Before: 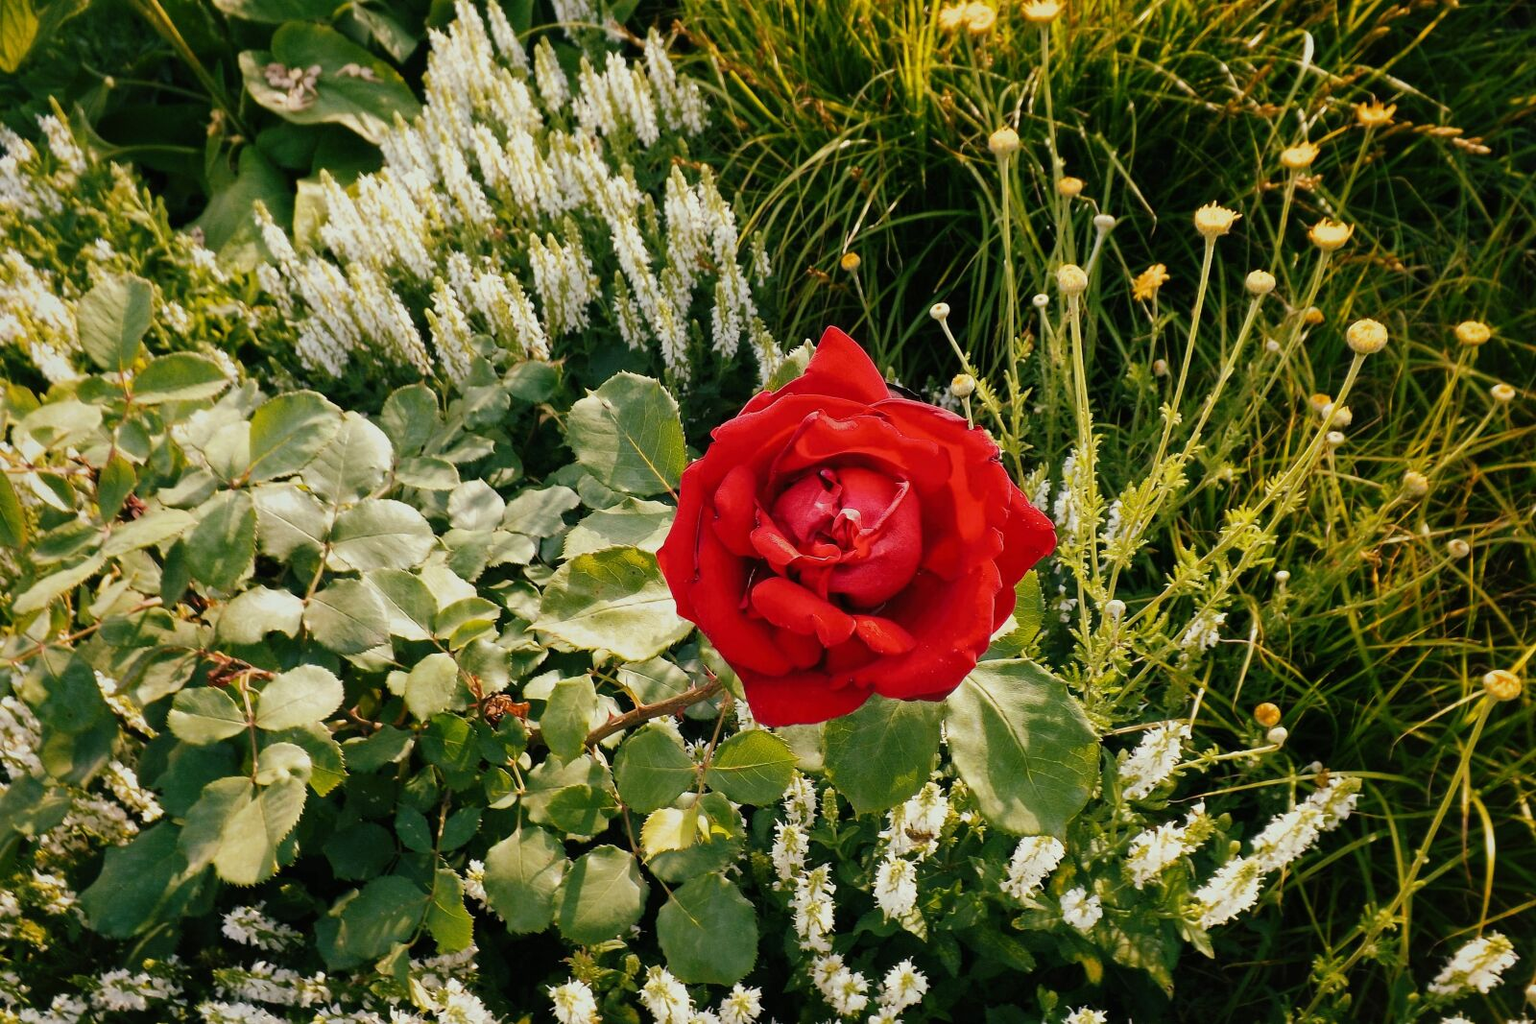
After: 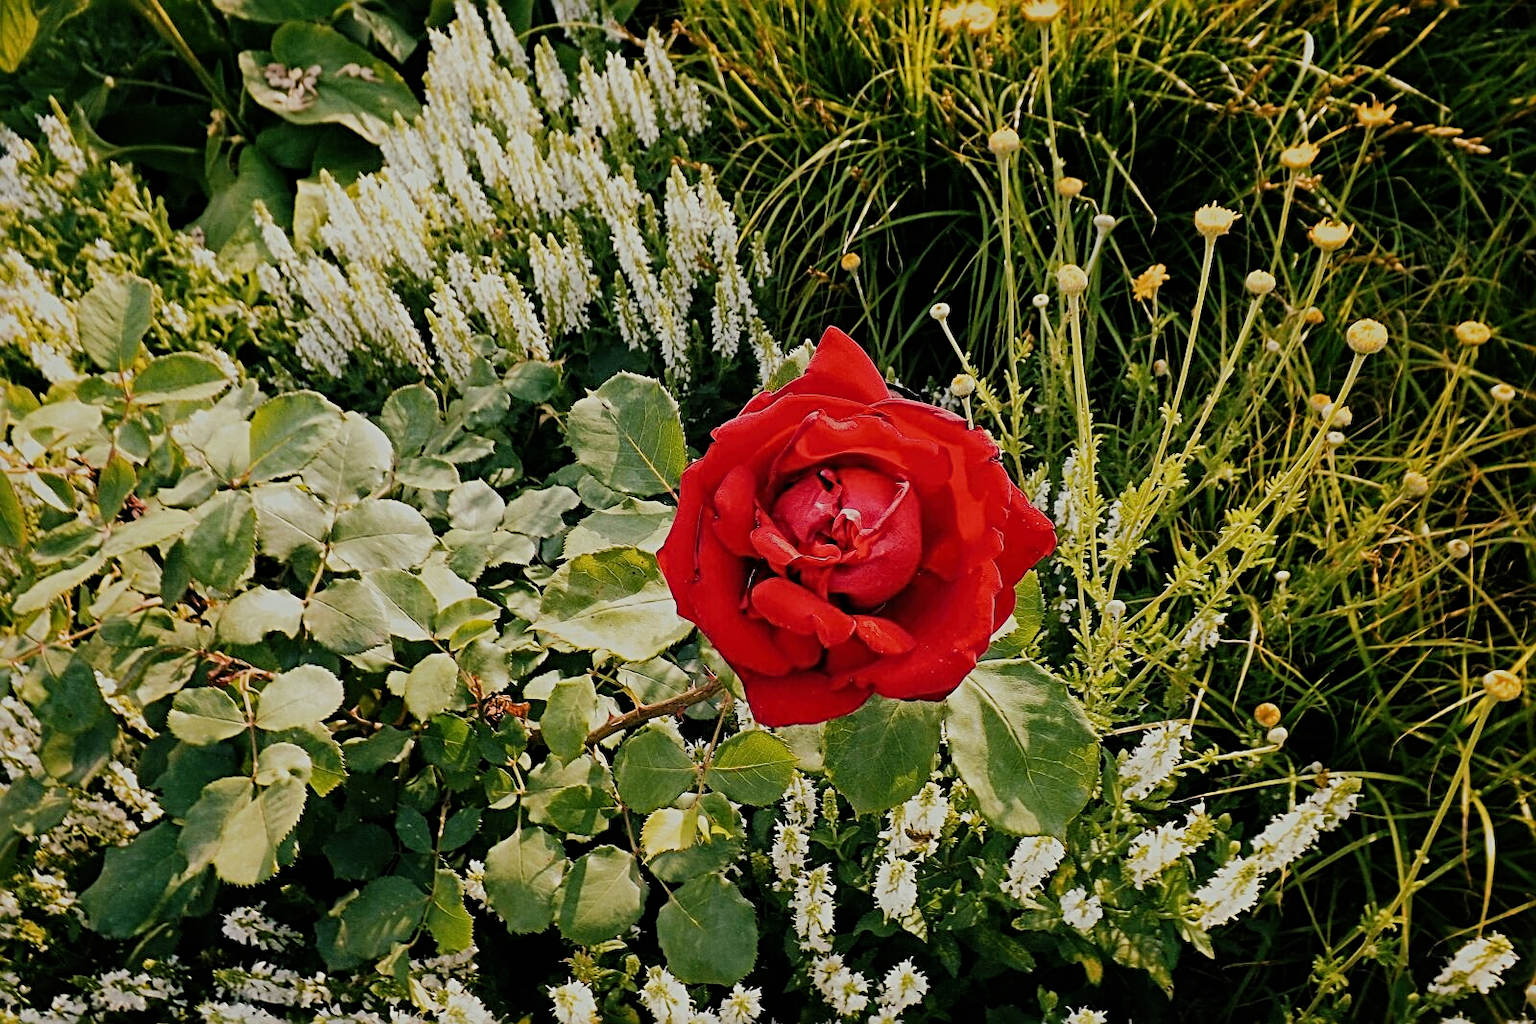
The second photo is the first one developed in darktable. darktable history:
filmic rgb: black relative exposure -16 EV, white relative exposure 6.93 EV, hardness 4.67
sharpen: radius 3.024, amount 0.759
tone equalizer: edges refinement/feathering 500, mask exposure compensation -1.57 EV, preserve details no
